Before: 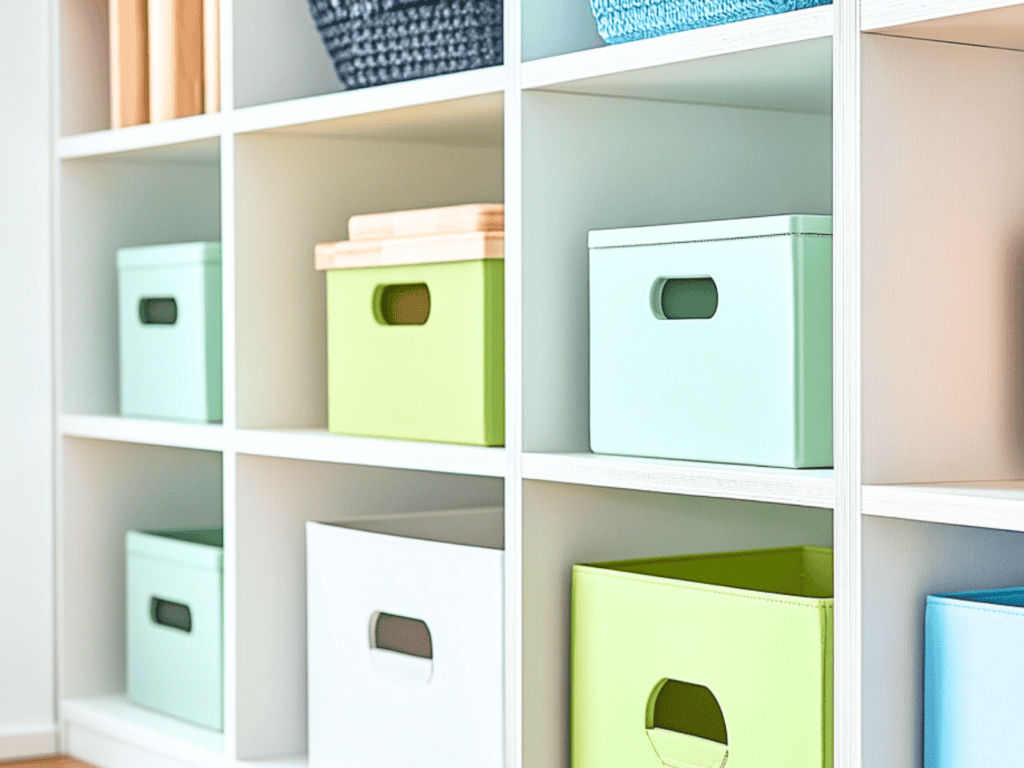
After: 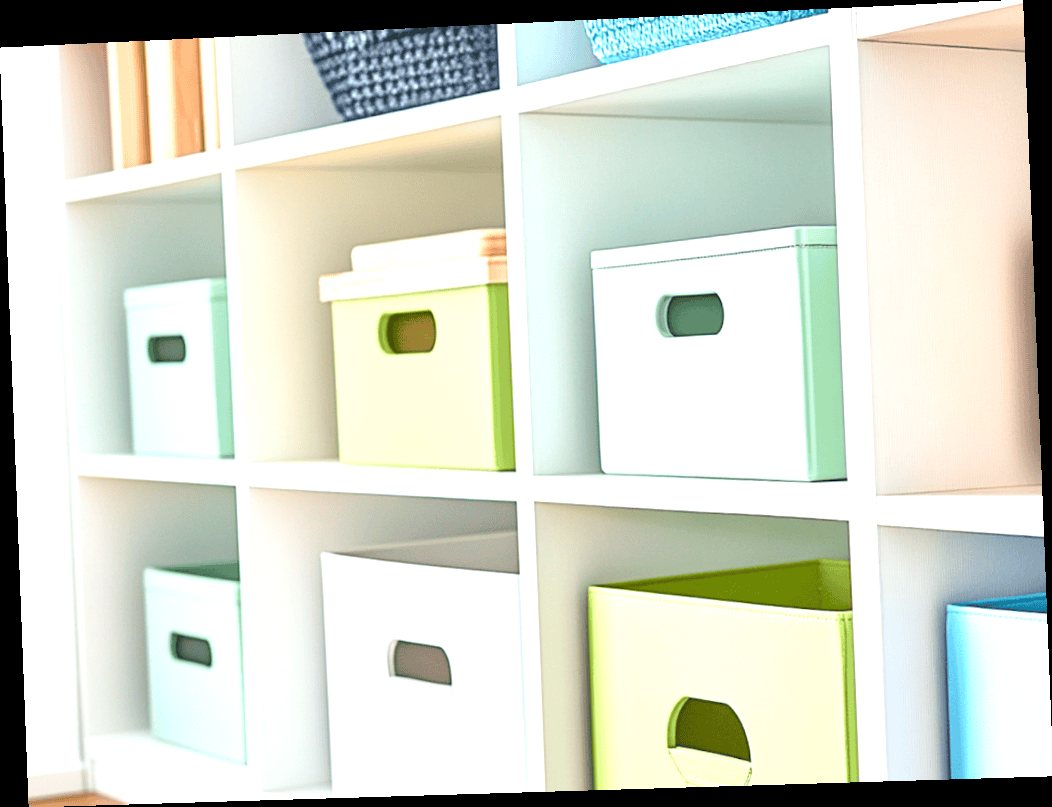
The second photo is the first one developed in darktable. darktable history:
exposure: black level correction 0.001, exposure 0.5 EV, compensate exposure bias true, compensate highlight preservation false
rotate and perspective: rotation -2.22°, lens shift (horizontal) -0.022, automatic cropping off
